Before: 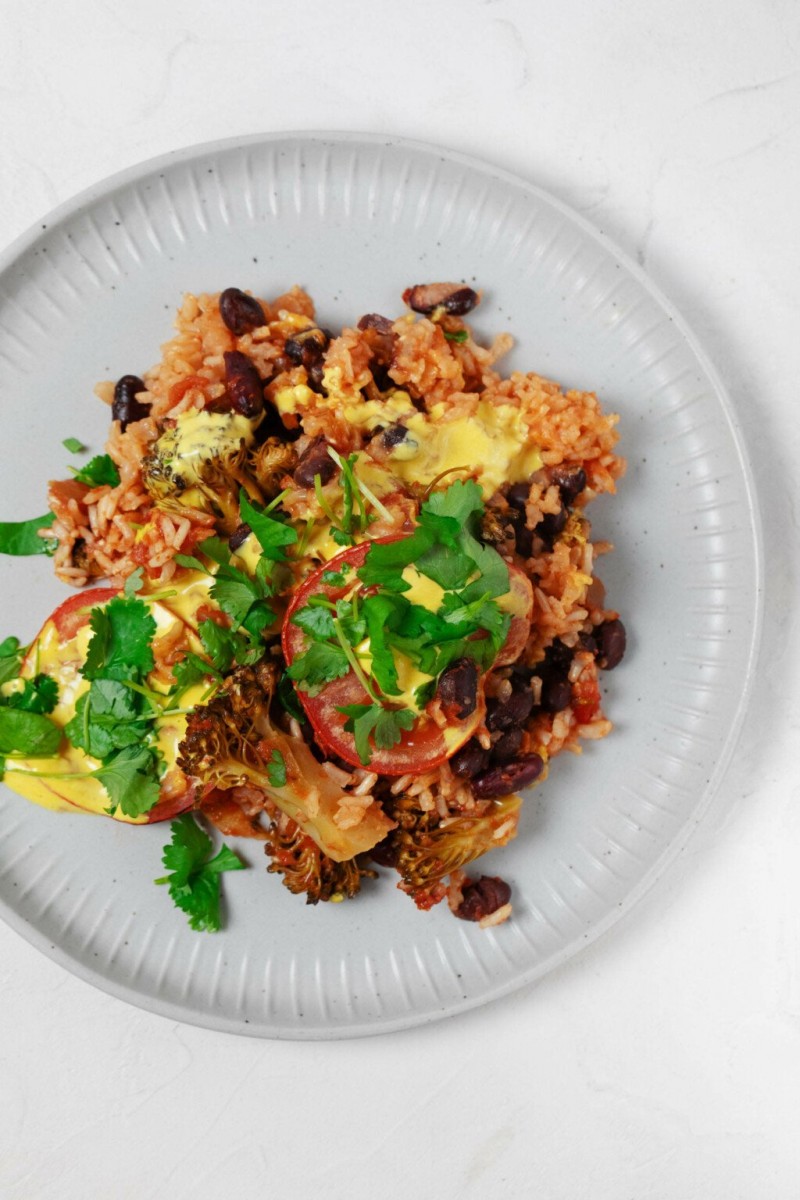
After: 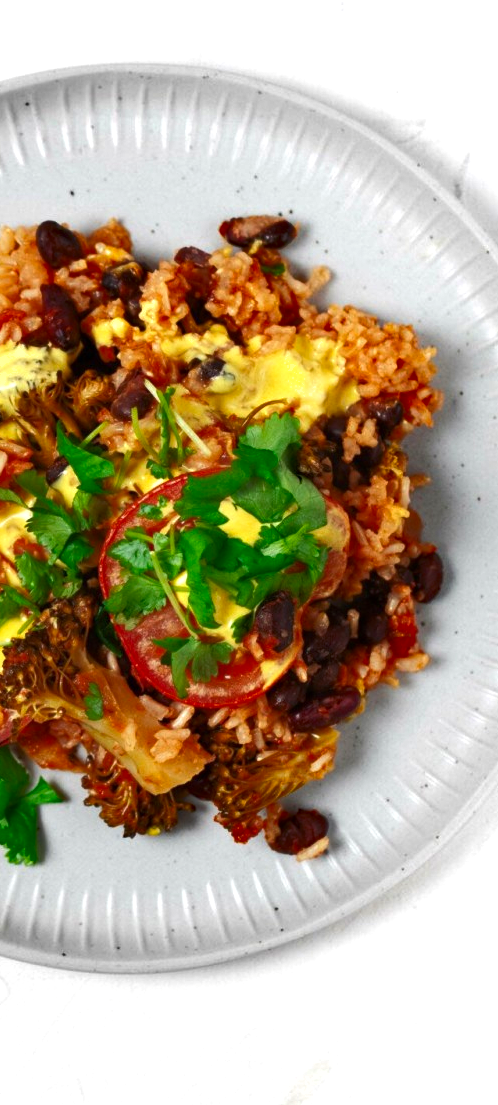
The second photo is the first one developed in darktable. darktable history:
exposure: black level correction 0, exposure 0.5 EV, compensate exposure bias true, compensate highlight preservation false
crop and rotate: left 22.918%, top 5.629%, right 14.711%, bottom 2.247%
haze removal: compatibility mode true, adaptive false
shadows and highlights: radius 264.75, soften with gaussian
